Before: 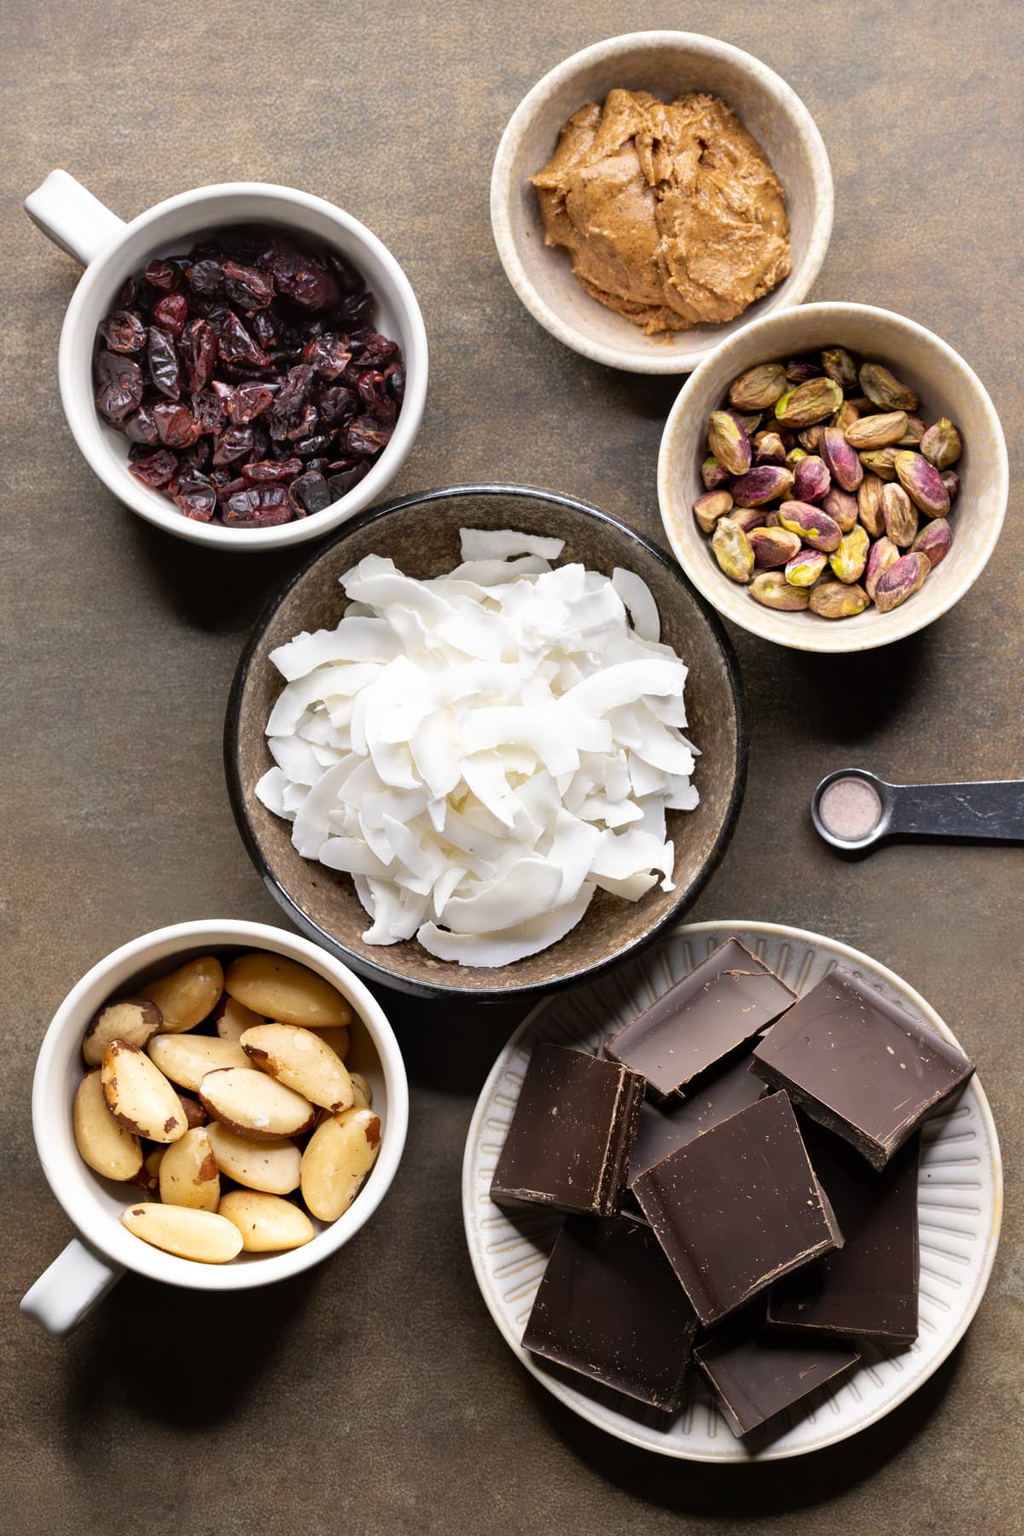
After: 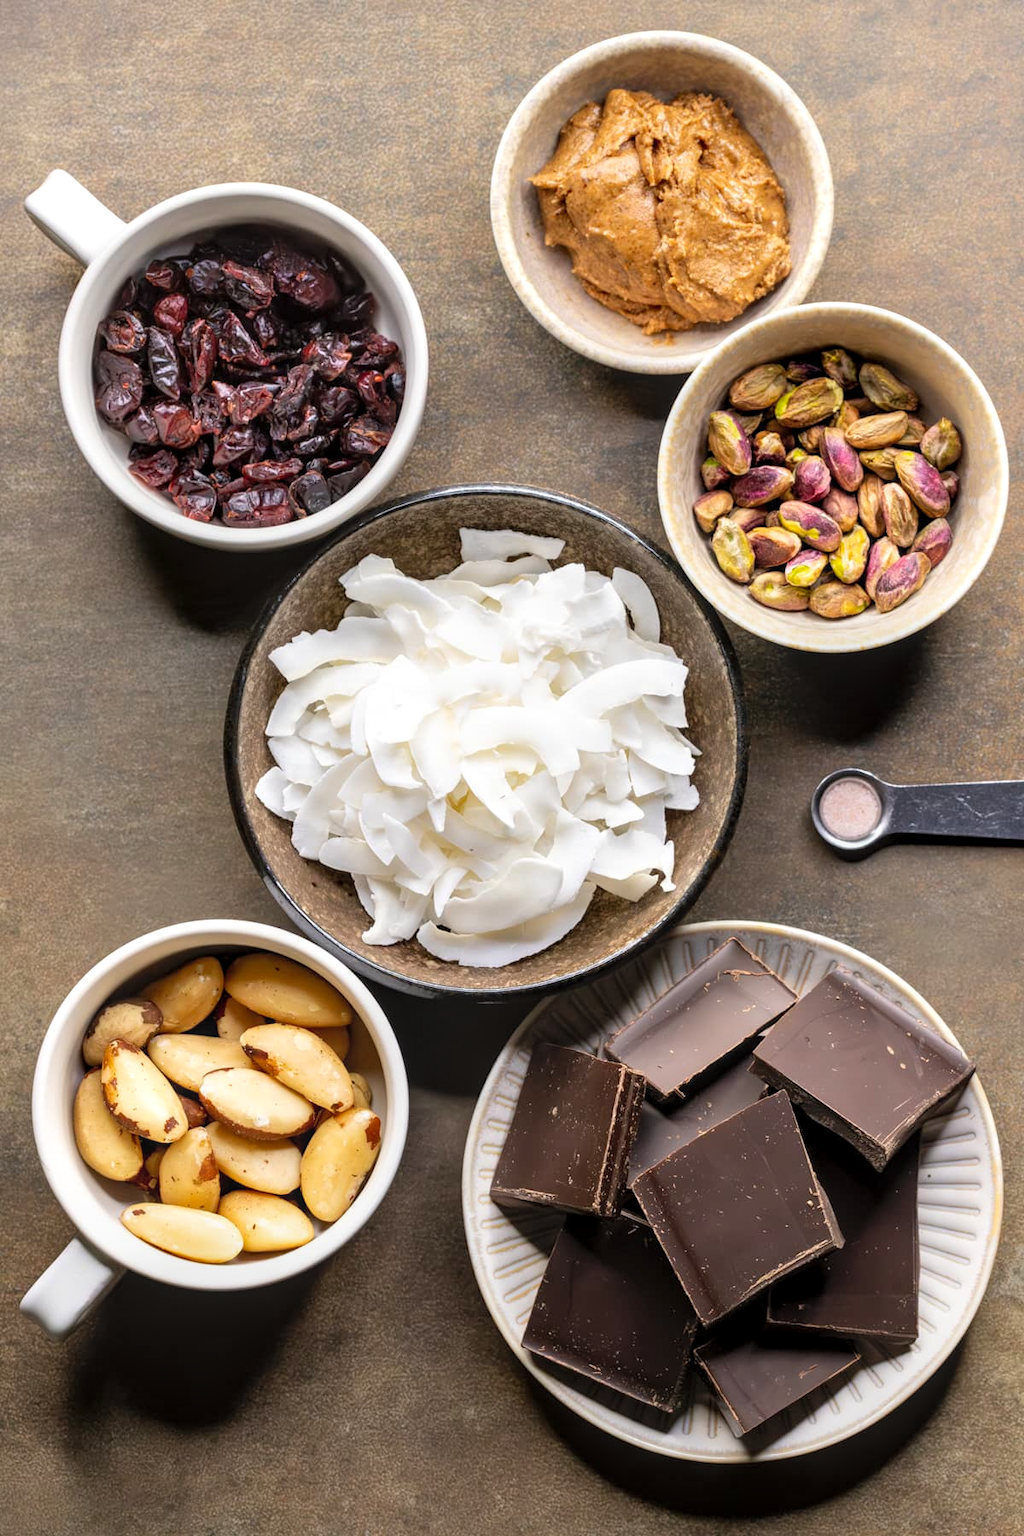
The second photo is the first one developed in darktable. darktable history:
local contrast: on, module defaults
contrast brightness saturation: brightness 0.09, saturation 0.19
